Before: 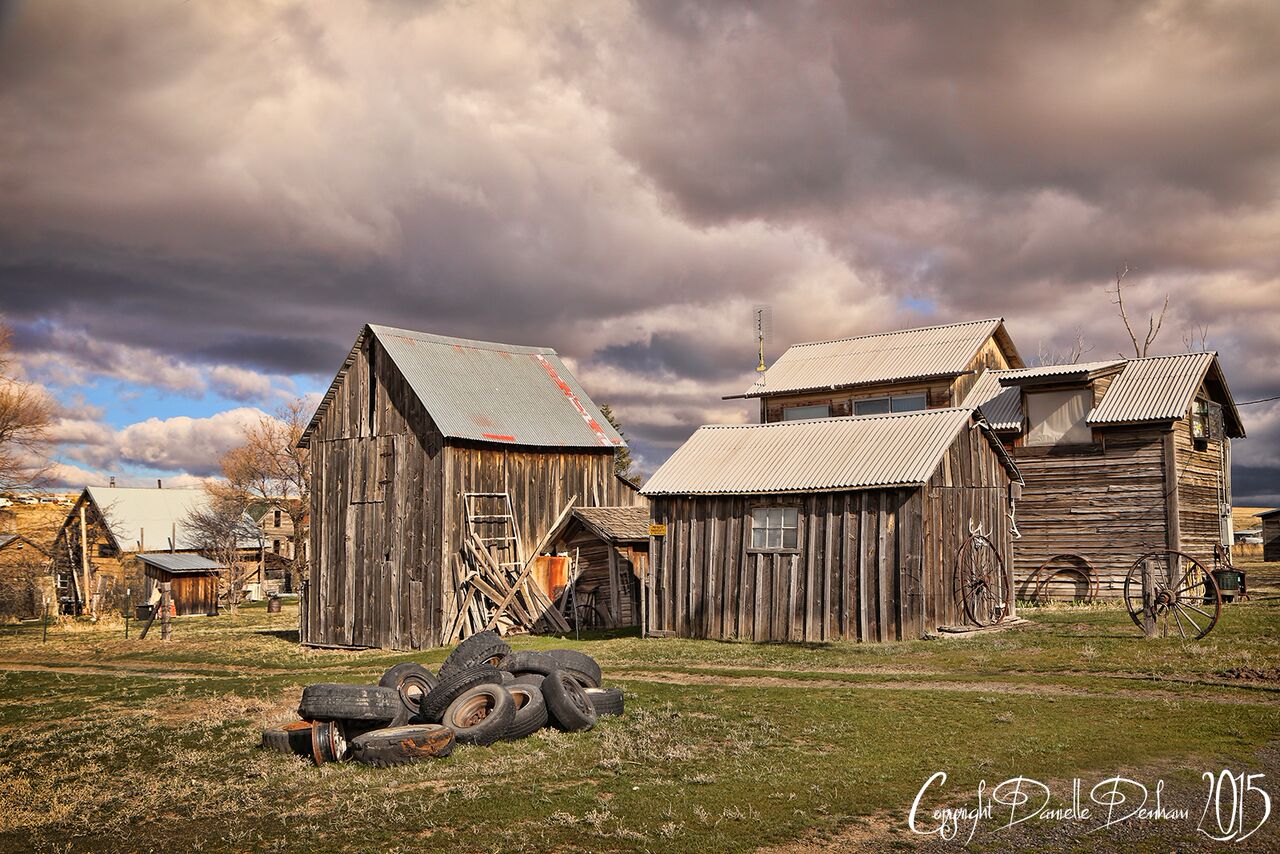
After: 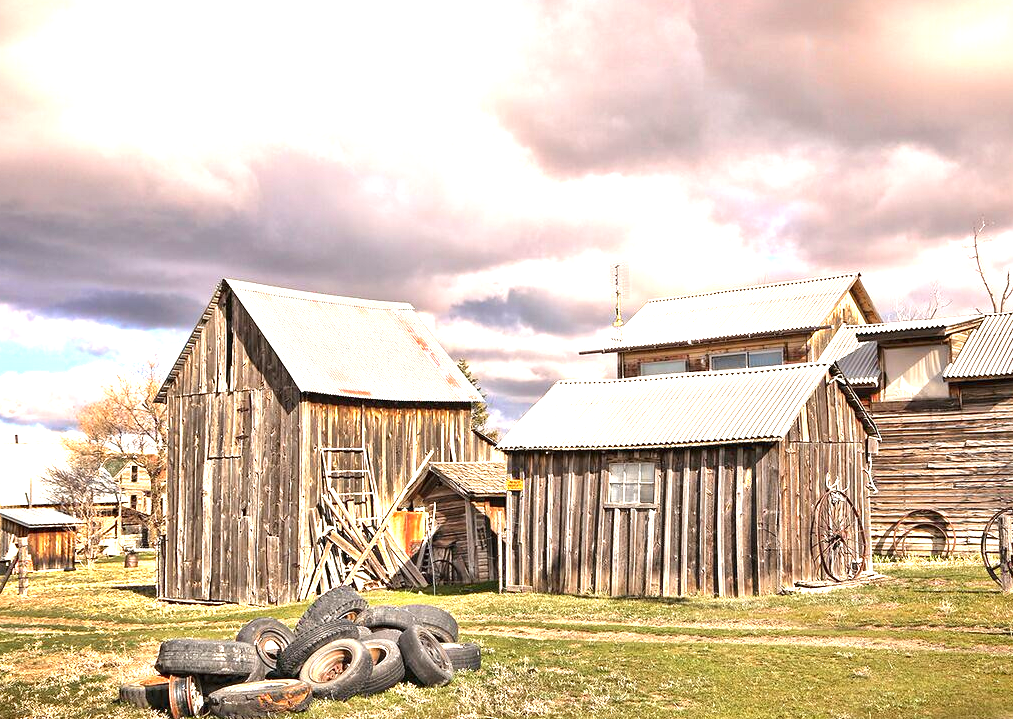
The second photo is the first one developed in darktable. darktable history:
exposure: black level correction 0, exposure 1.6 EV, compensate exposure bias true, compensate highlight preservation false
crop: left 11.225%, top 5.381%, right 9.565%, bottom 10.314%
